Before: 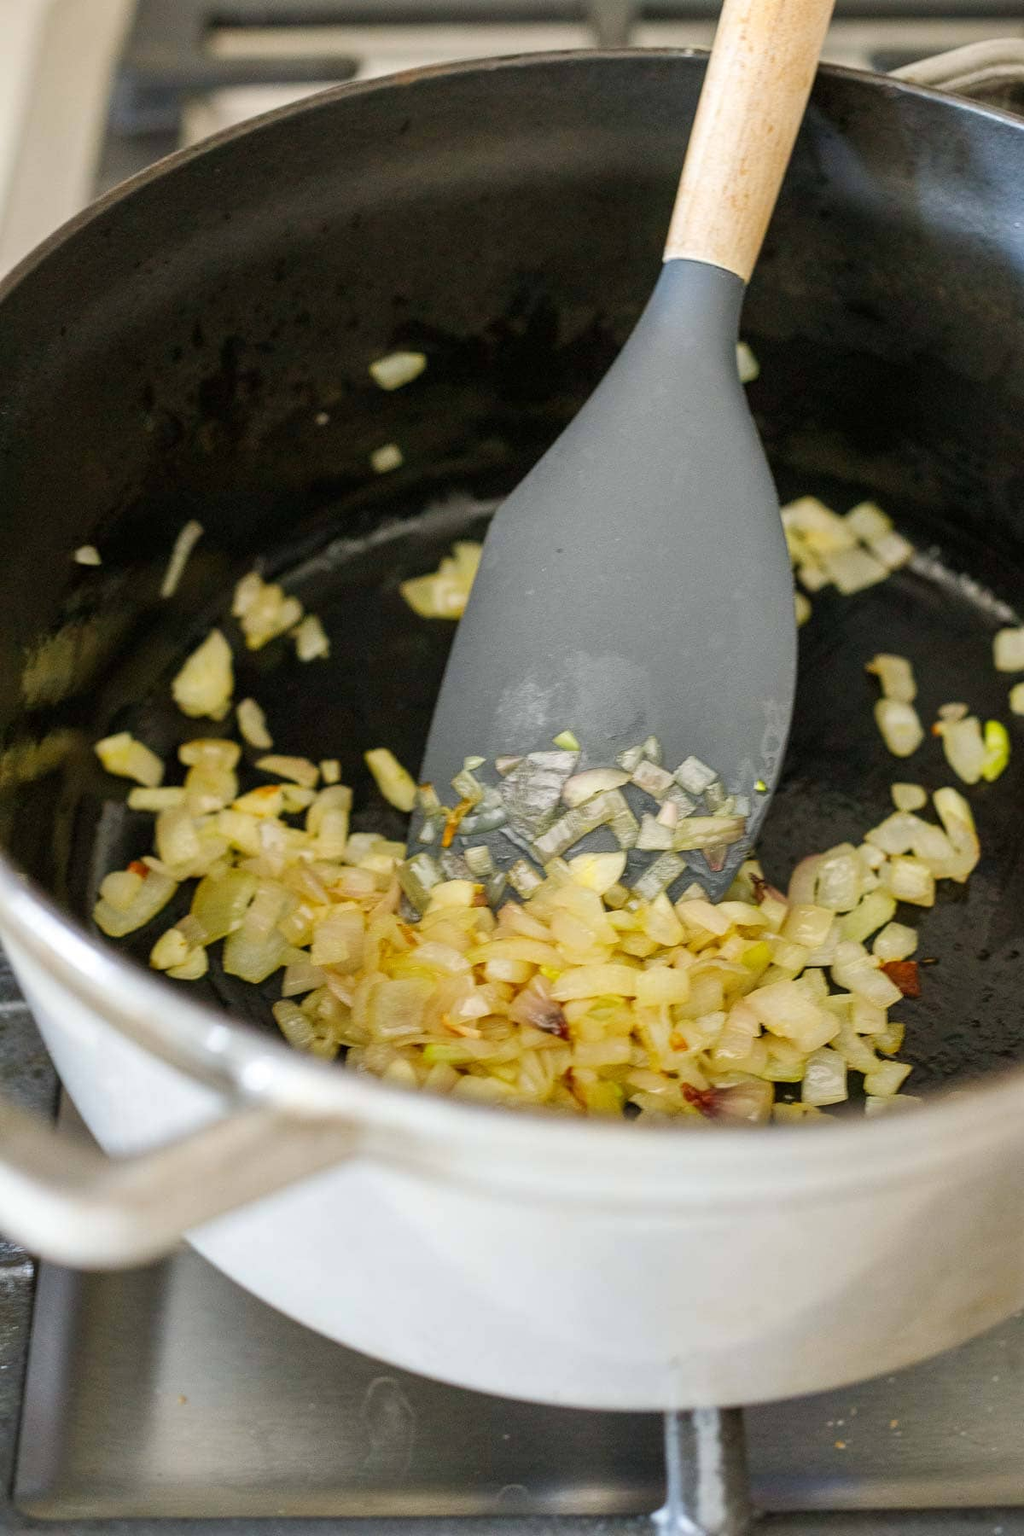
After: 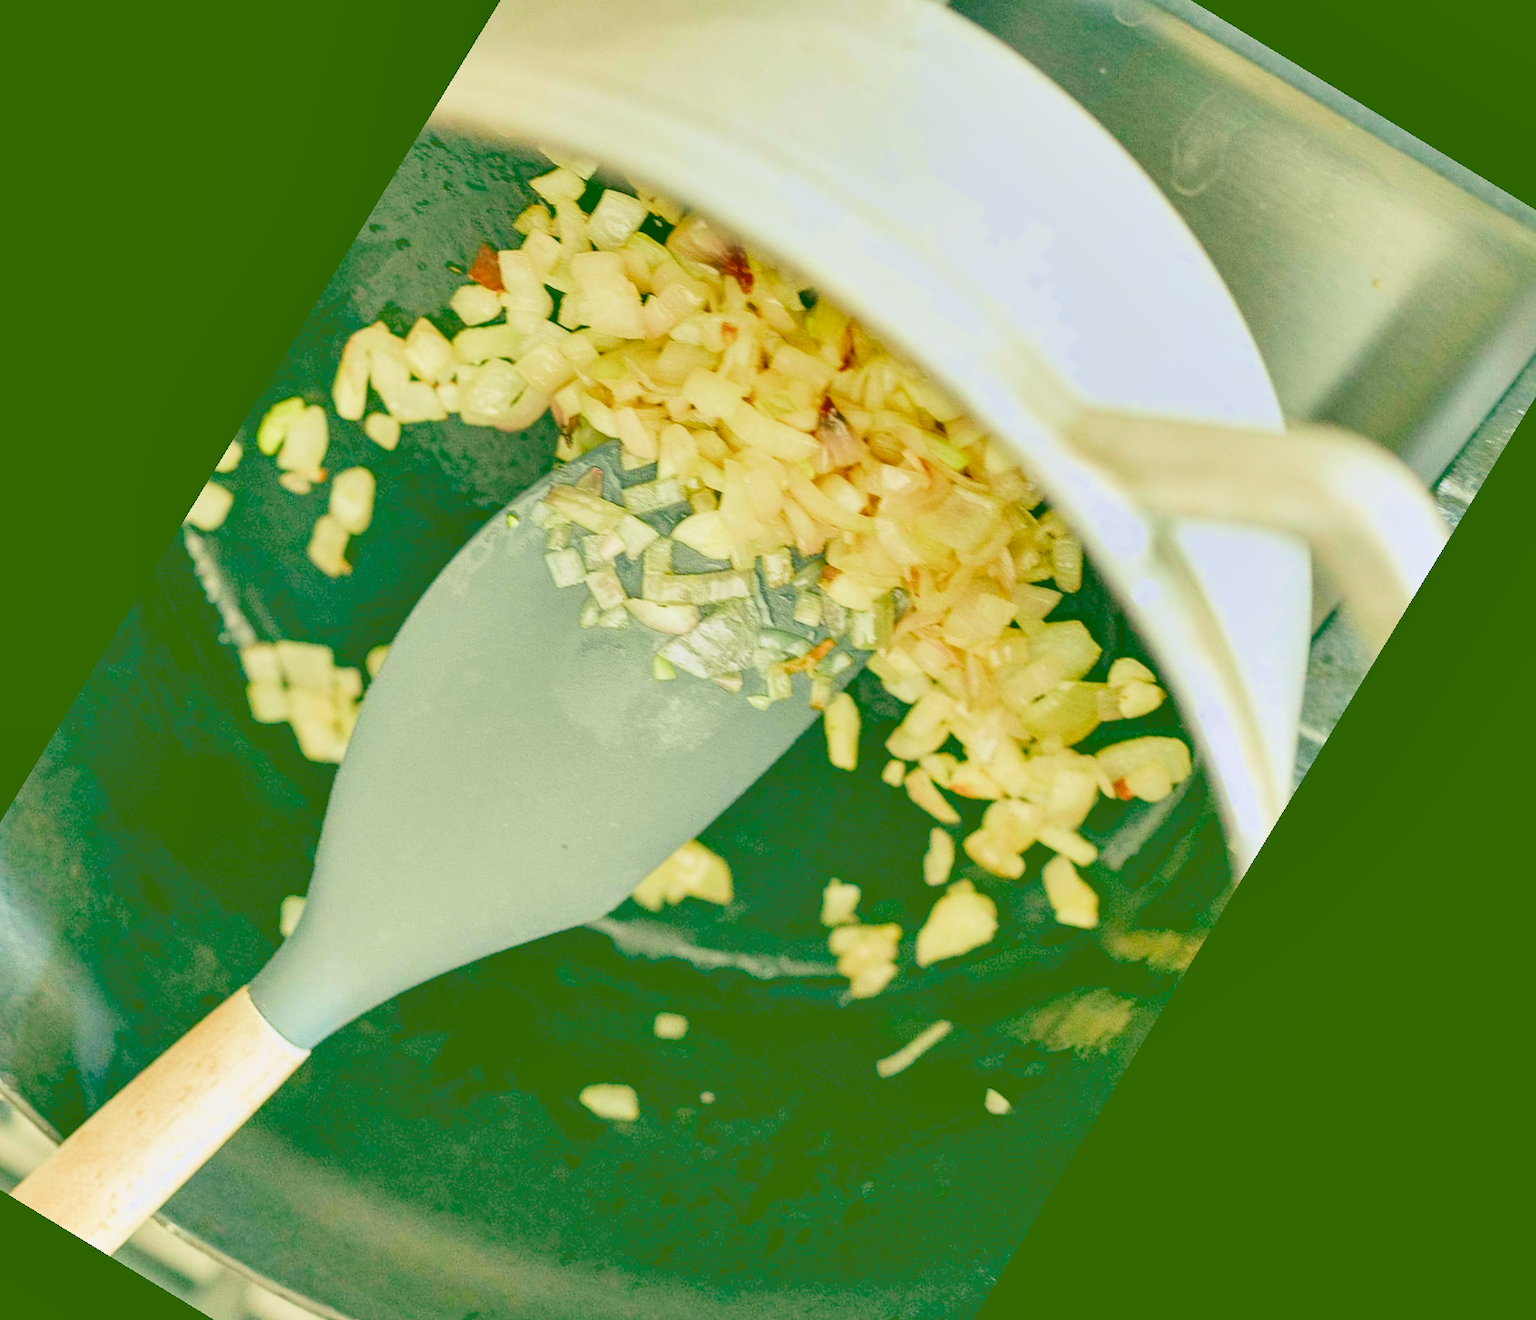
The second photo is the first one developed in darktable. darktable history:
crop and rotate: angle 148.68°, left 9.111%, top 15.603%, right 4.588%, bottom 17.041%
shadows and highlights: white point adjustment 0.05, highlights color adjustment 55.9%, soften with gaussian
rgb curve: curves: ch0 [(0.123, 0.061) (0.995, 0.887)]; ch1 [(0.06, 0.116) (1, 0.906)]; ch2 [(0, 0) (0.824, 0.69) (1, 1)], mode RGB, independent channels, compensate middle gray true
filmic rgb: middle gray luminance 2.5%, black relative exposure -10 EV, white relative exposure 7 EV, threshold 6 EV, dynamic range scaling 10%, target black luminance 0%, hardness 3.19, latitude 44.39%, contrast 0.682, highlights saturation mix 5%, shadows ↔ highlights balance 13.63%, add noise in highlights 0, color science v3 (2019), use custom middle-gray values true, iterations of high-quality reconstruction 0, contrast in highlights soft, enable highlight reconstruction true
